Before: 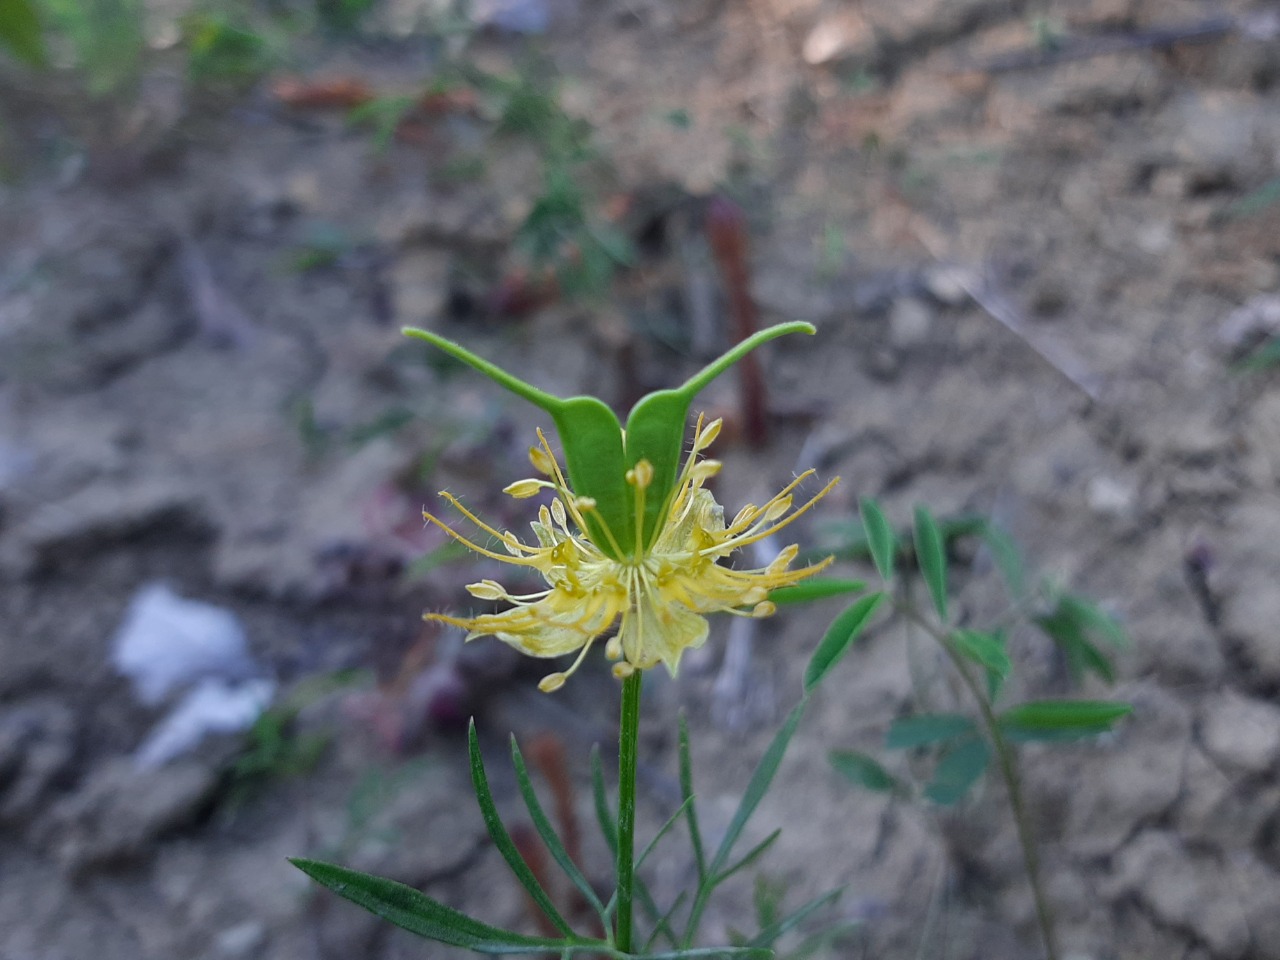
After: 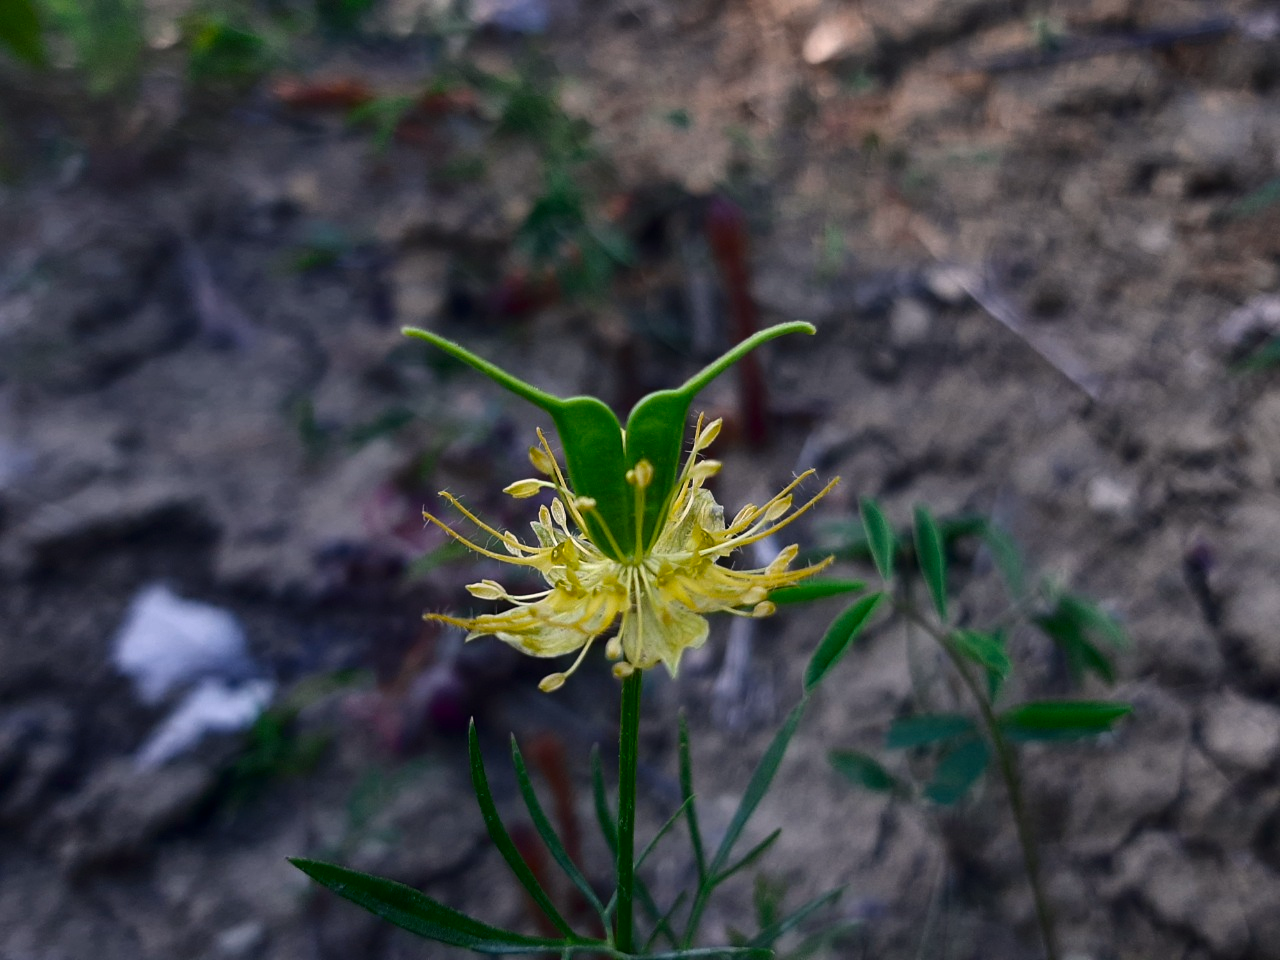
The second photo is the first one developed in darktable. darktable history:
color correction: highlights a* 3.91, highlights b* 5.14
contrast brightness saturation: contrast 0.189, brightness -0.224, saturation 0.114
